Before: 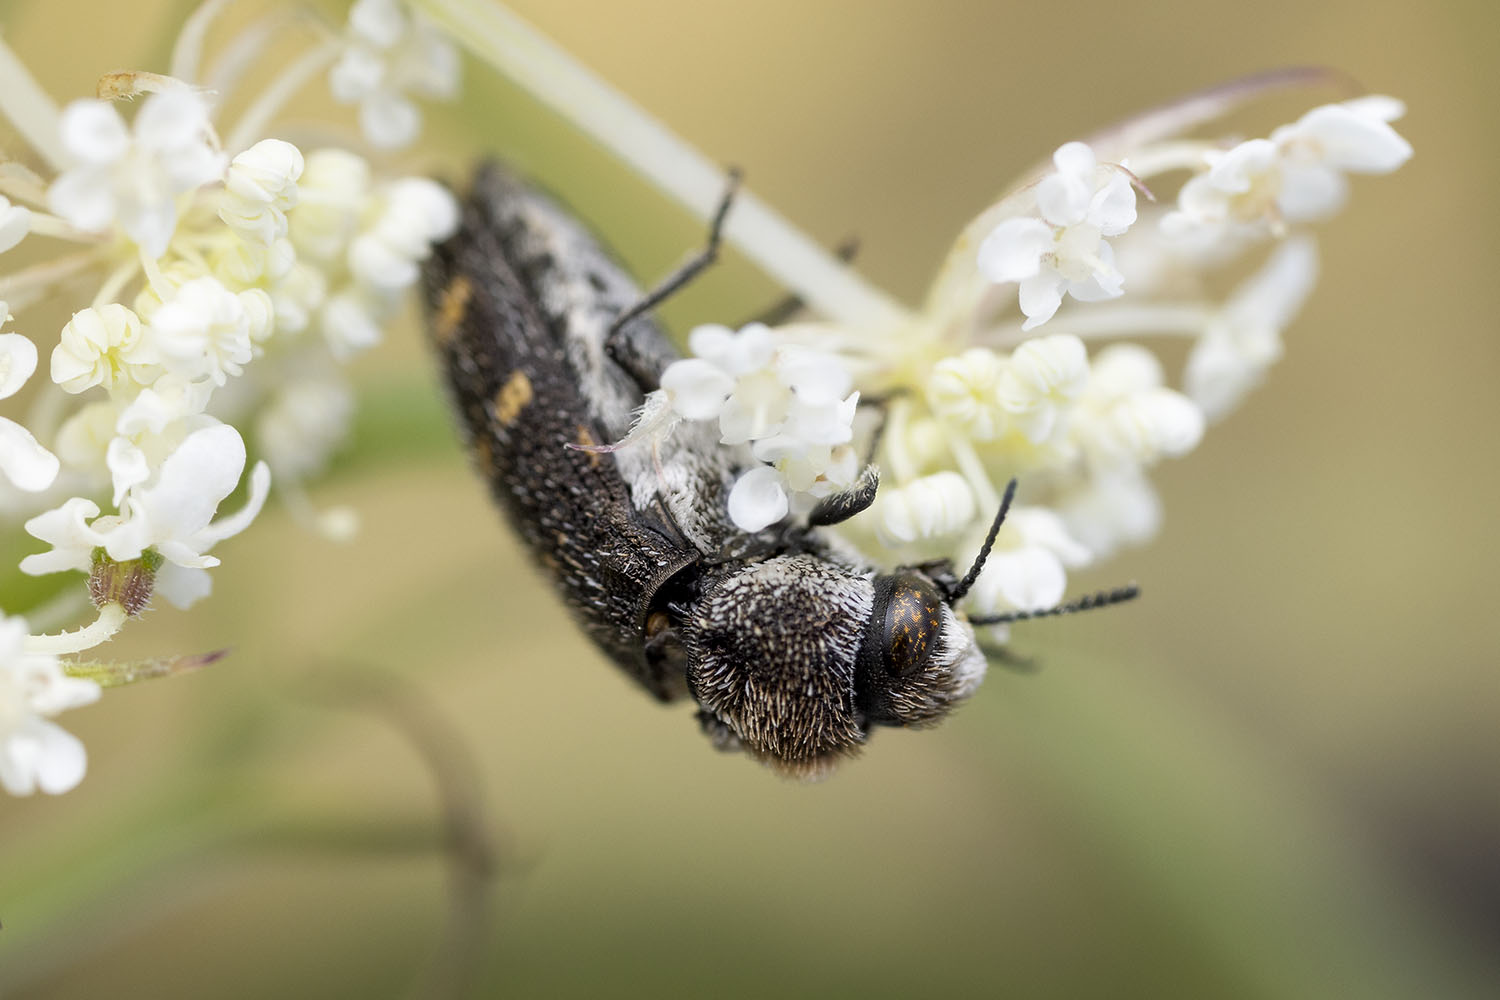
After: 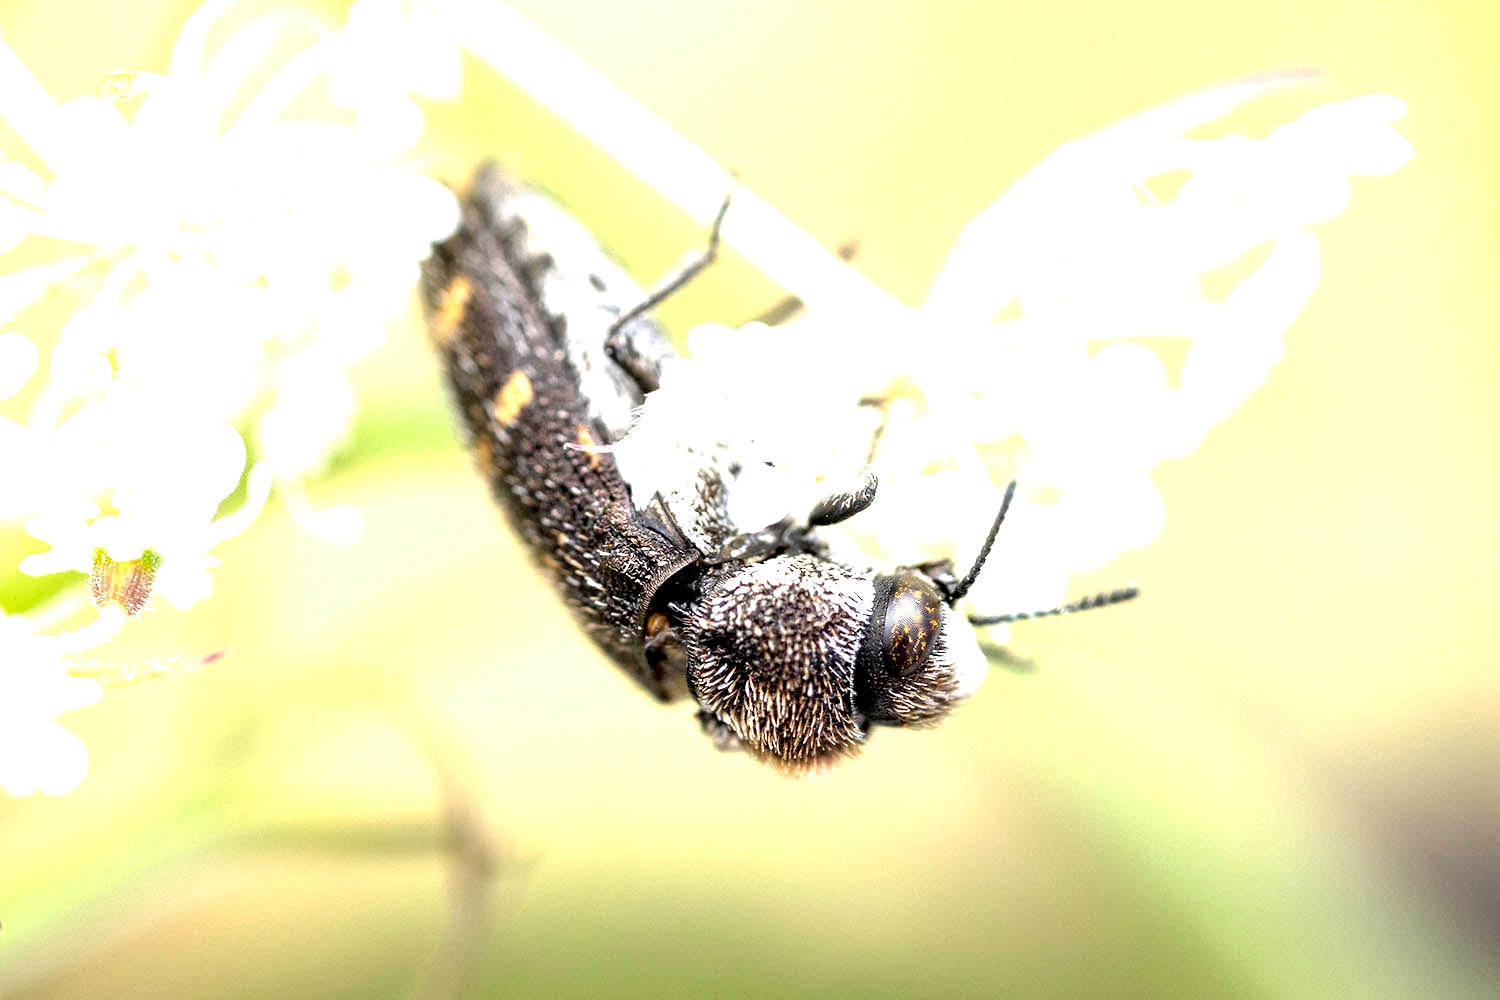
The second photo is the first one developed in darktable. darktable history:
exposure: black level correction 0.001, exposure 1.84 EV, compensate highlight preservation false
